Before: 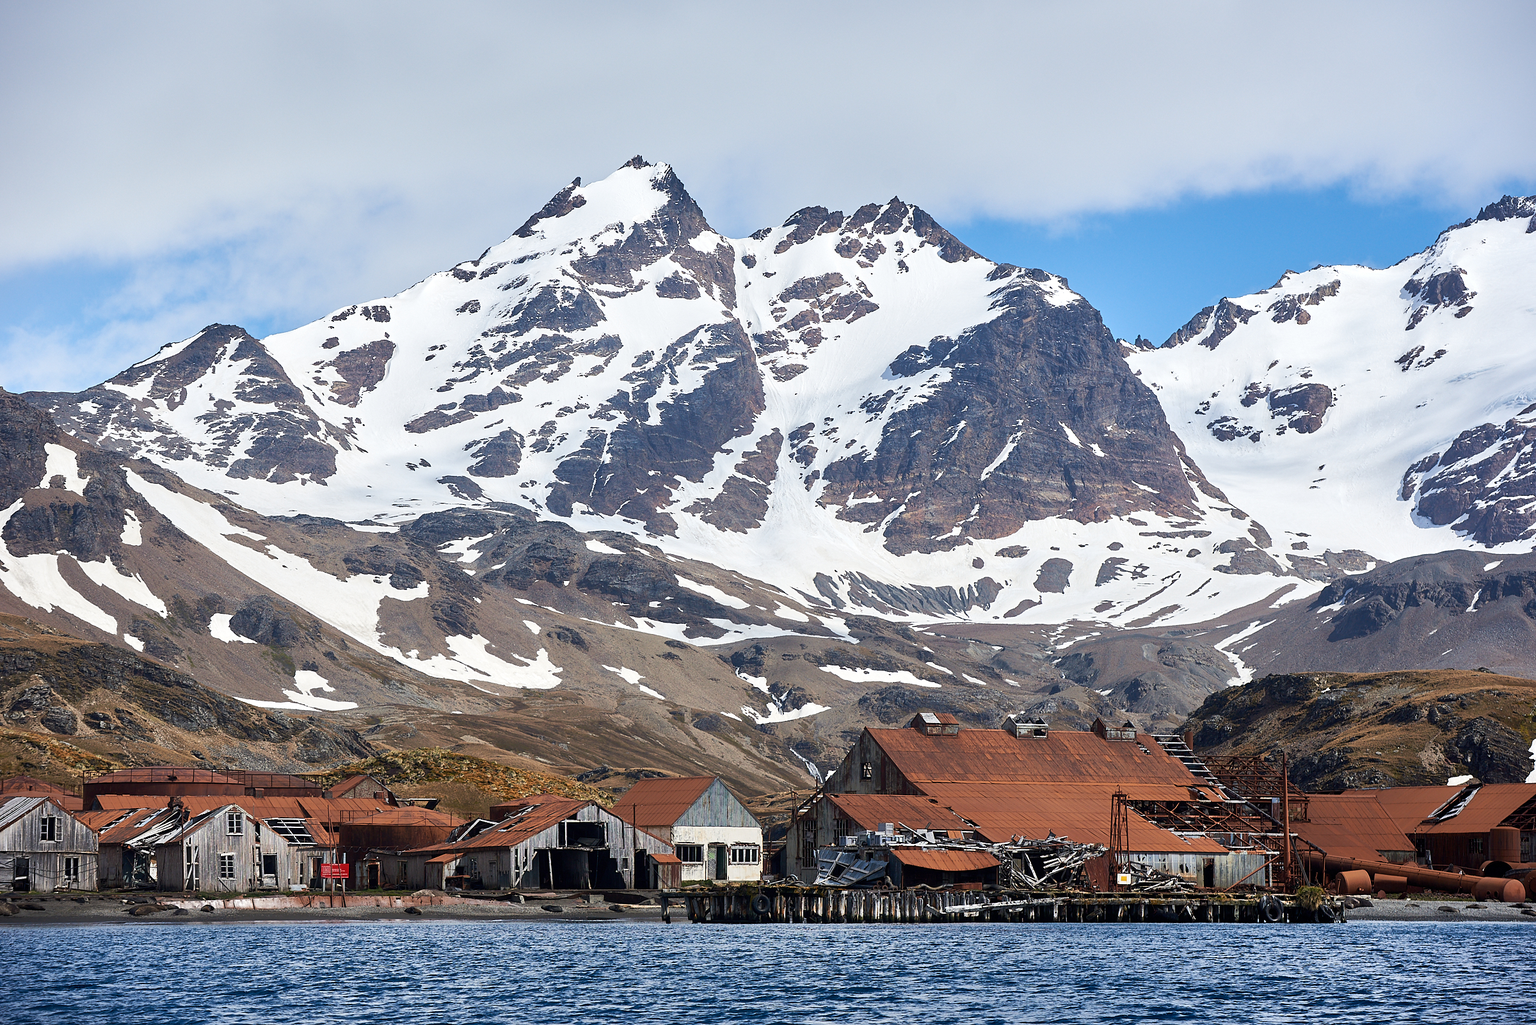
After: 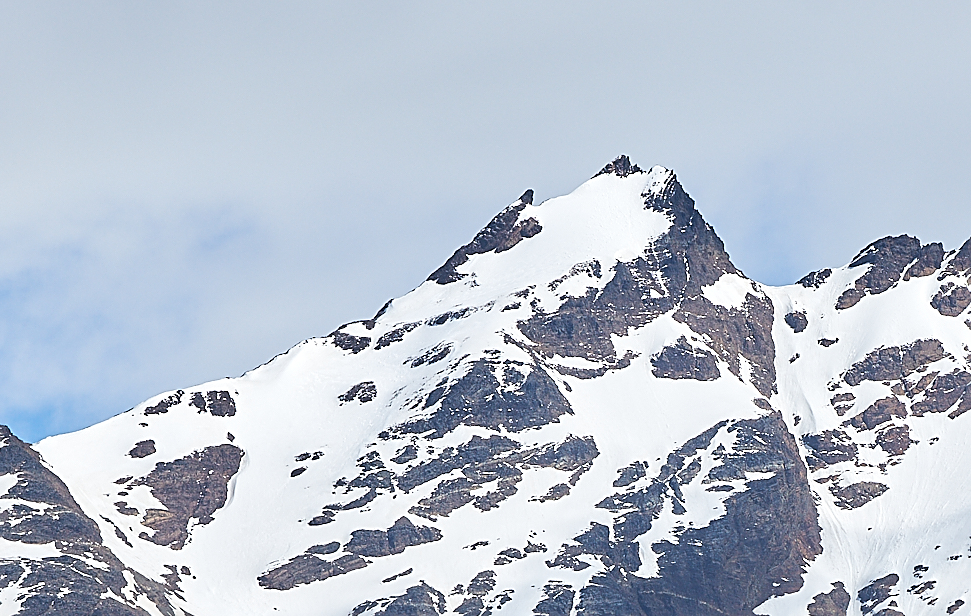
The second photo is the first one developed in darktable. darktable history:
sharpen: on, module defaults
crop: left 15.619%, top 5.443%, right 43.901%, bottom 56.097%
